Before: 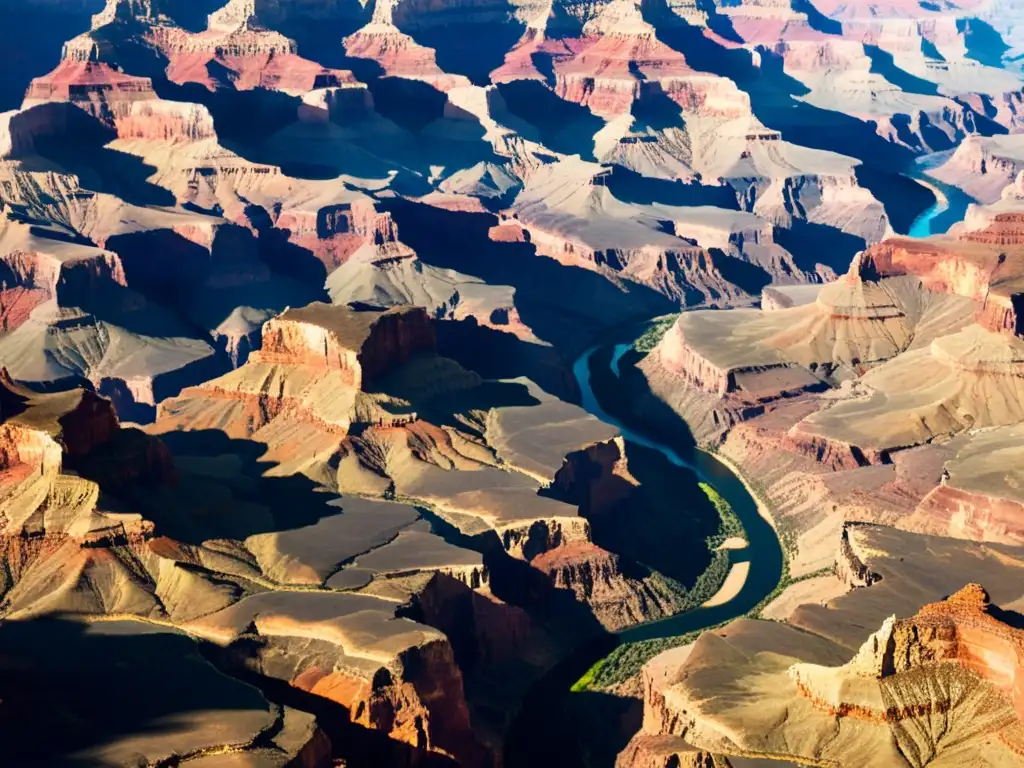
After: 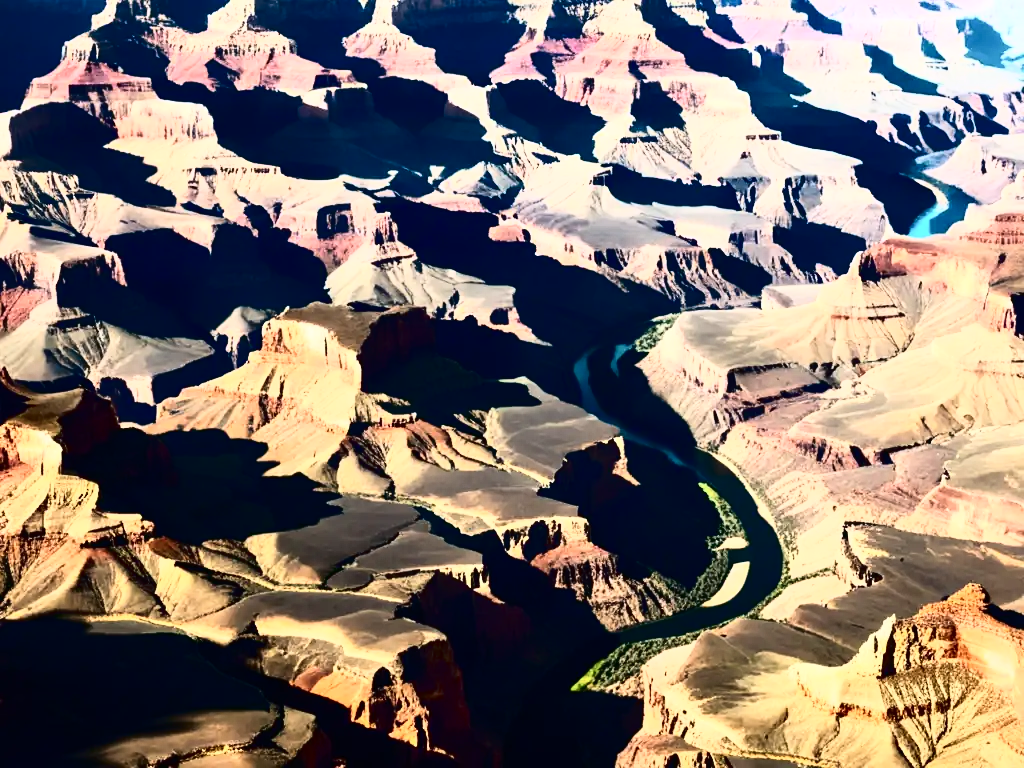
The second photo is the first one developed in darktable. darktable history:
tone curve: curves: ch0 [(0, 0) (0.003, 0.005) (0.011, 0.008) (0.025, 0.013) (0.044, 0.017) (0.069, 0.022) (0.1, 0.029) (0.136, 0.038) (0.177, 0.053) (0.224, 0.081) (0.277, 0.128) (0.335, 0.214) (0.399, 0.343) (0.468, 0.478) (0.543, 0.641) (0.623, 0.798) (0.709, 0.911) (0.801, 0.971) (0.898, 0.99) (1, 1)], color space Lab, independent channels, preserve colors none
